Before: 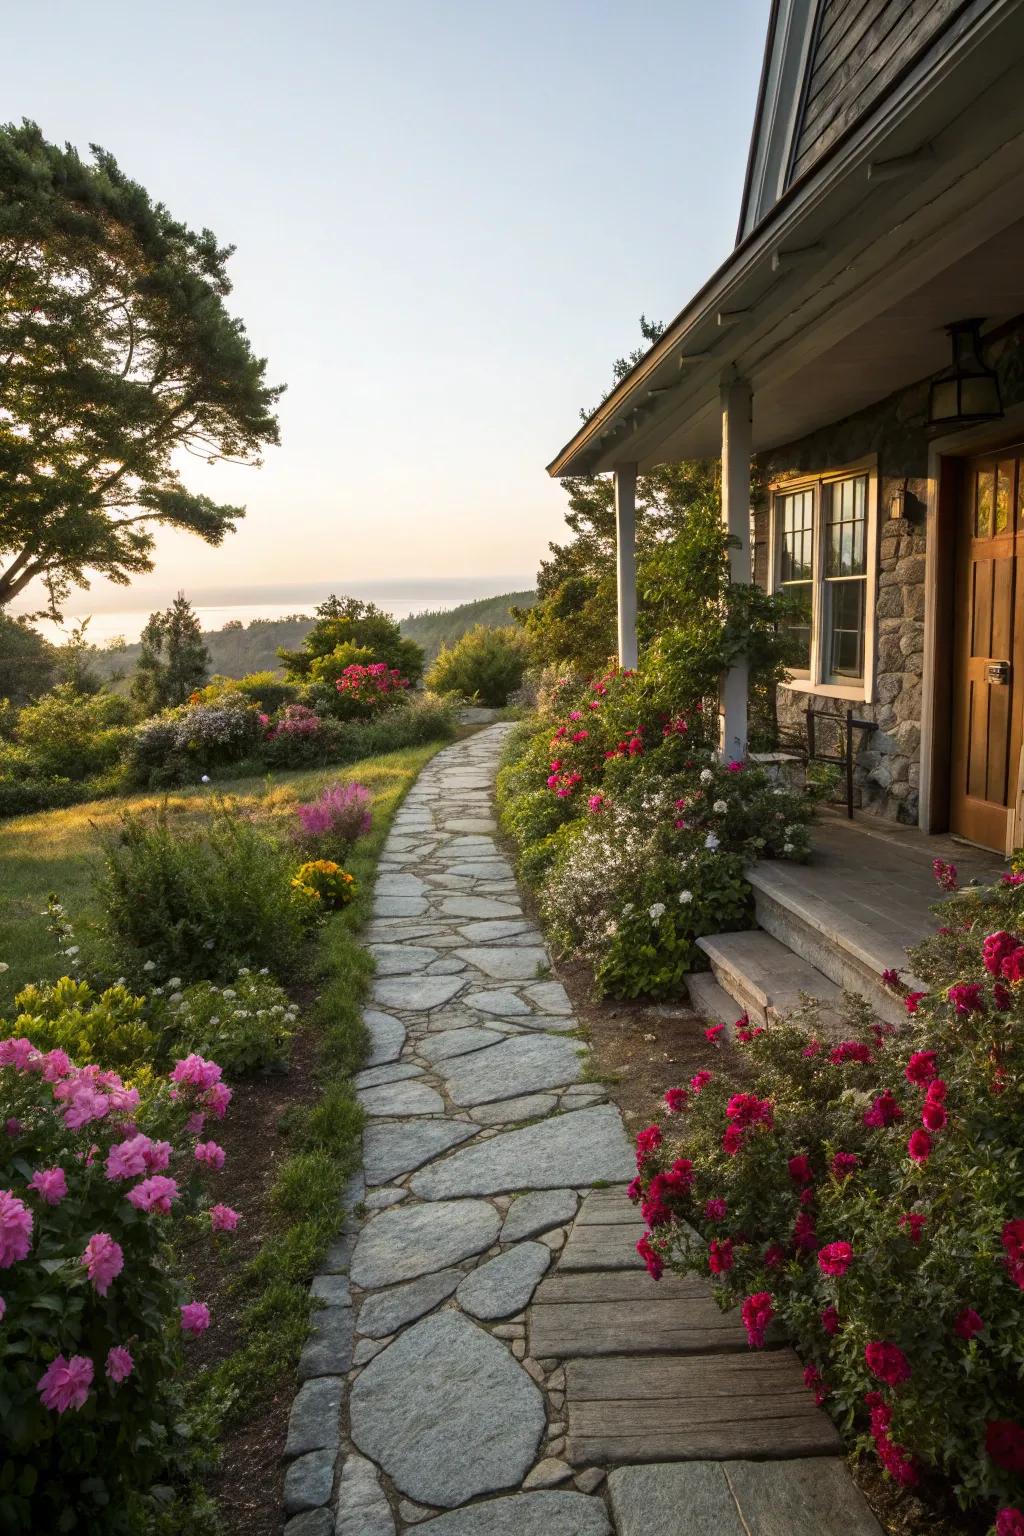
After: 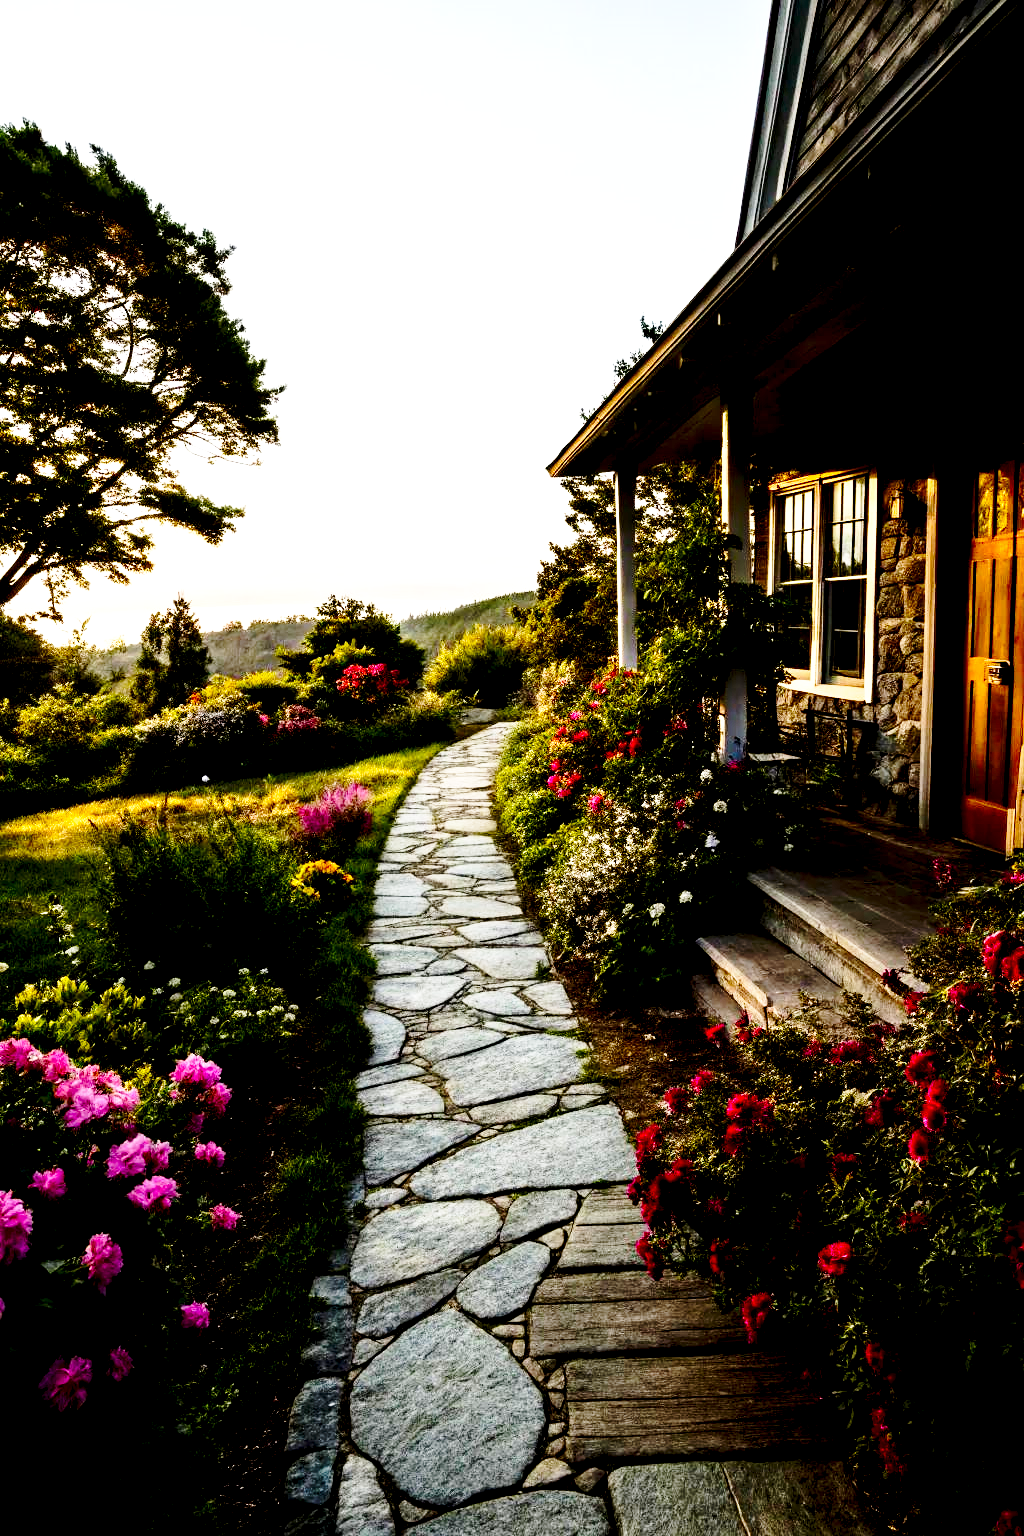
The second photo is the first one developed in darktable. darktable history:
base curve: curves: ch0 [(0, 0) (0.036, 0.037) (0.121, 0.228) (0.46, 0.76) (0.859, 0.983) (1, 1)], preserve colors none
tone equalizer: -8 EV -0.75 EV, -7 EV -0.7 EV, -6 EV -0.6 EV, -5 EV -0.4 EV, -3 EV 0.4 EV, -2 EV 0.6 EV, -1 EV 0.7 EV, +0 EV 0.75 EV, edges refinement/feathering 500, mask exposure compensation -1.57 EV, preserve details no
exposure: black level correction 0.056, compensate highlight preservation false
